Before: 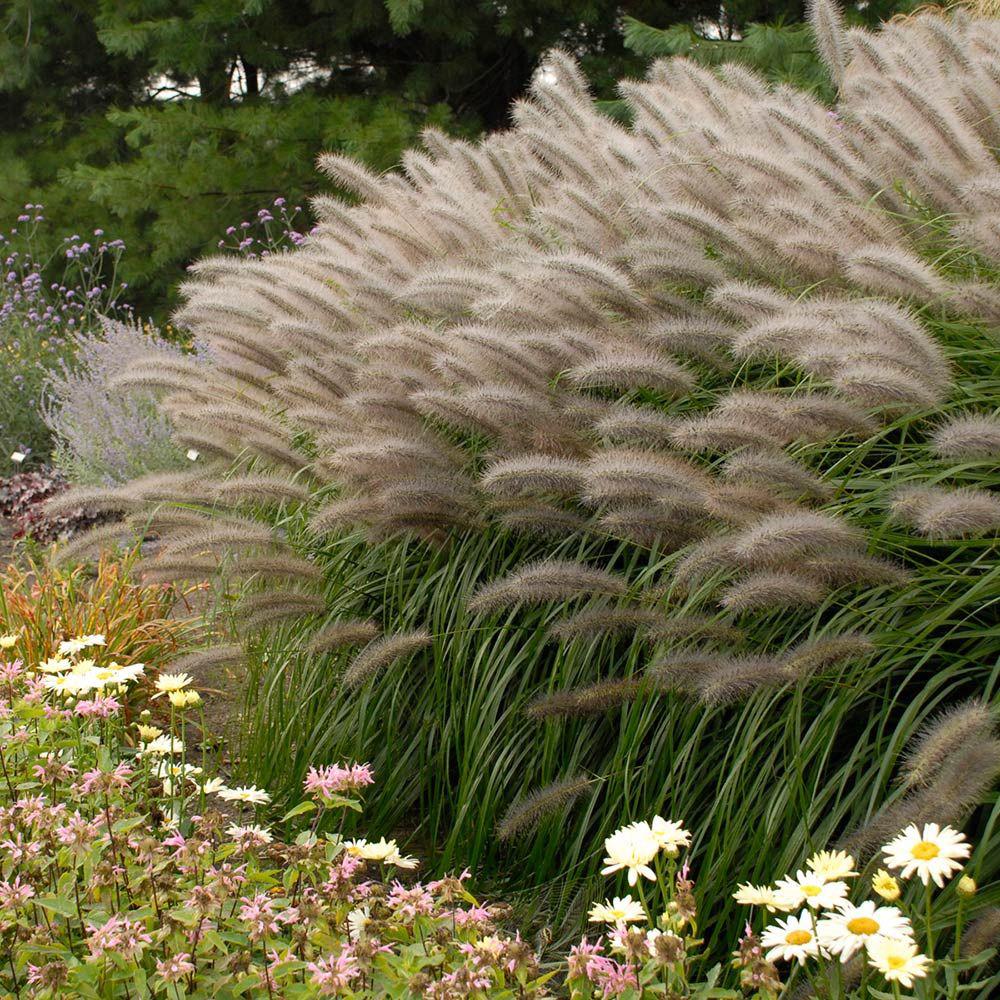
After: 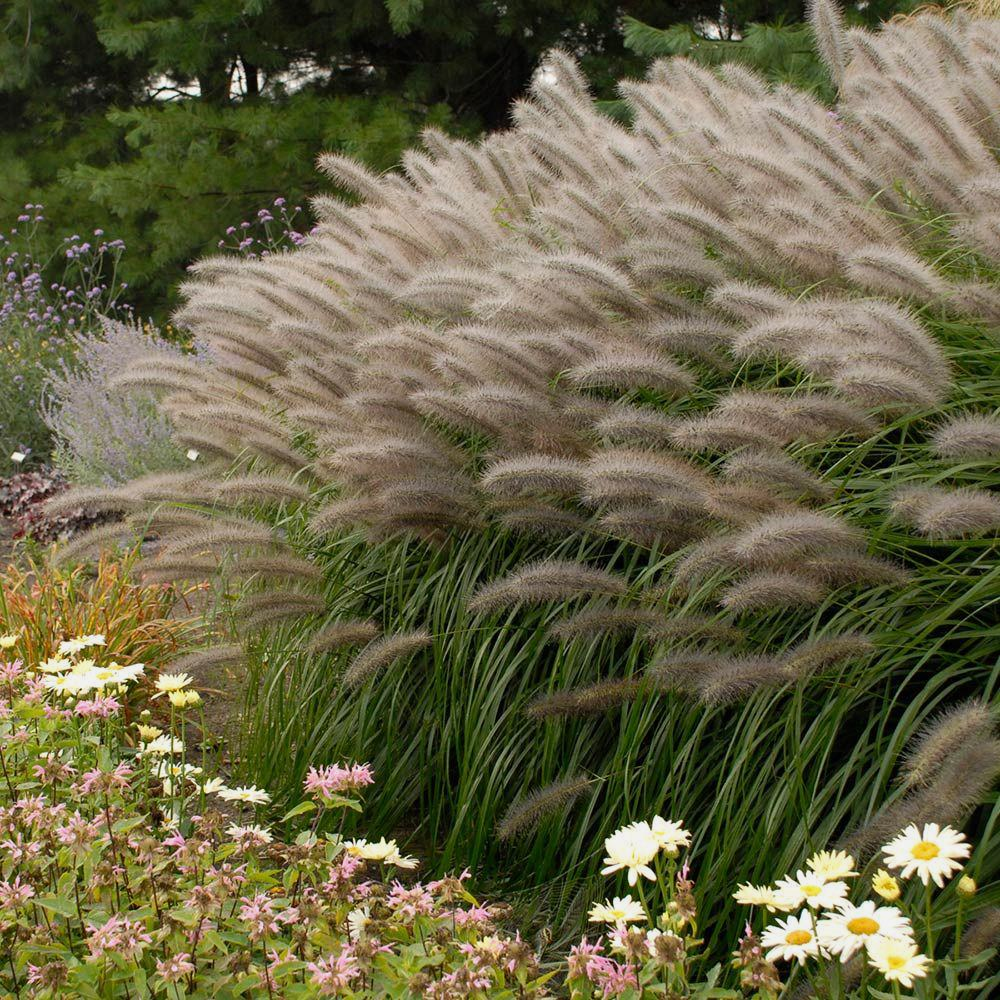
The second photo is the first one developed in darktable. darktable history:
exposure: exposure -0.158 EV, compensate exposure bias true, compensate highlight preservation false
